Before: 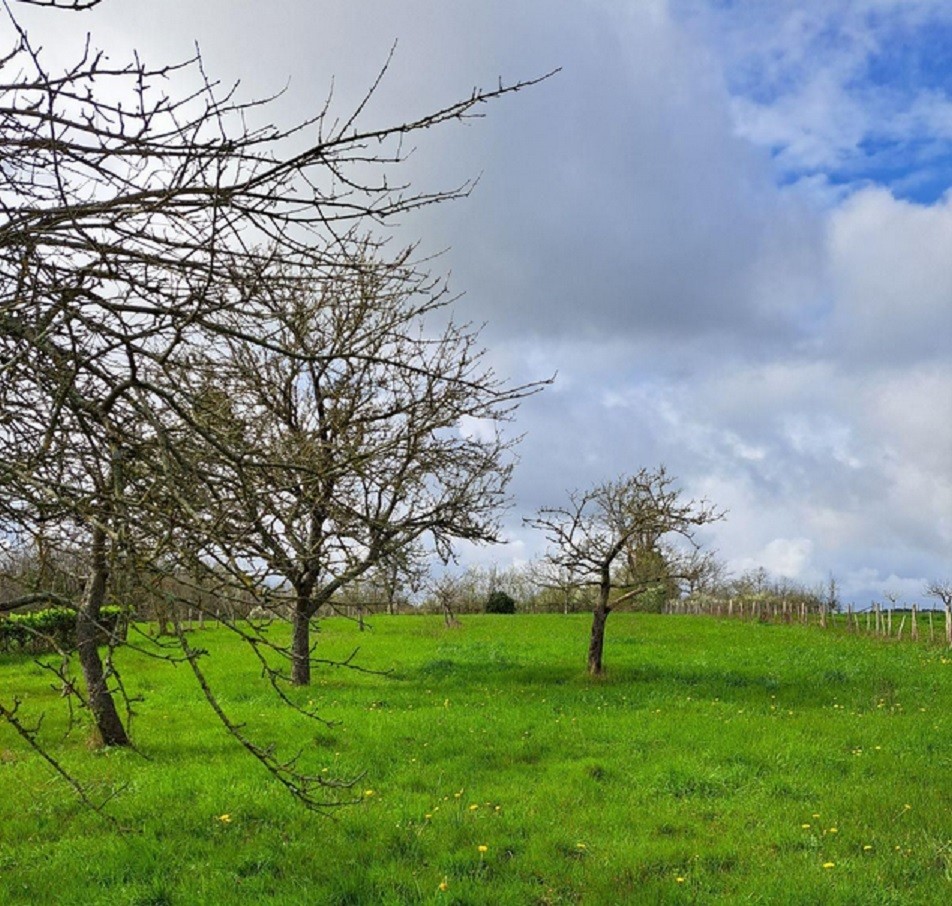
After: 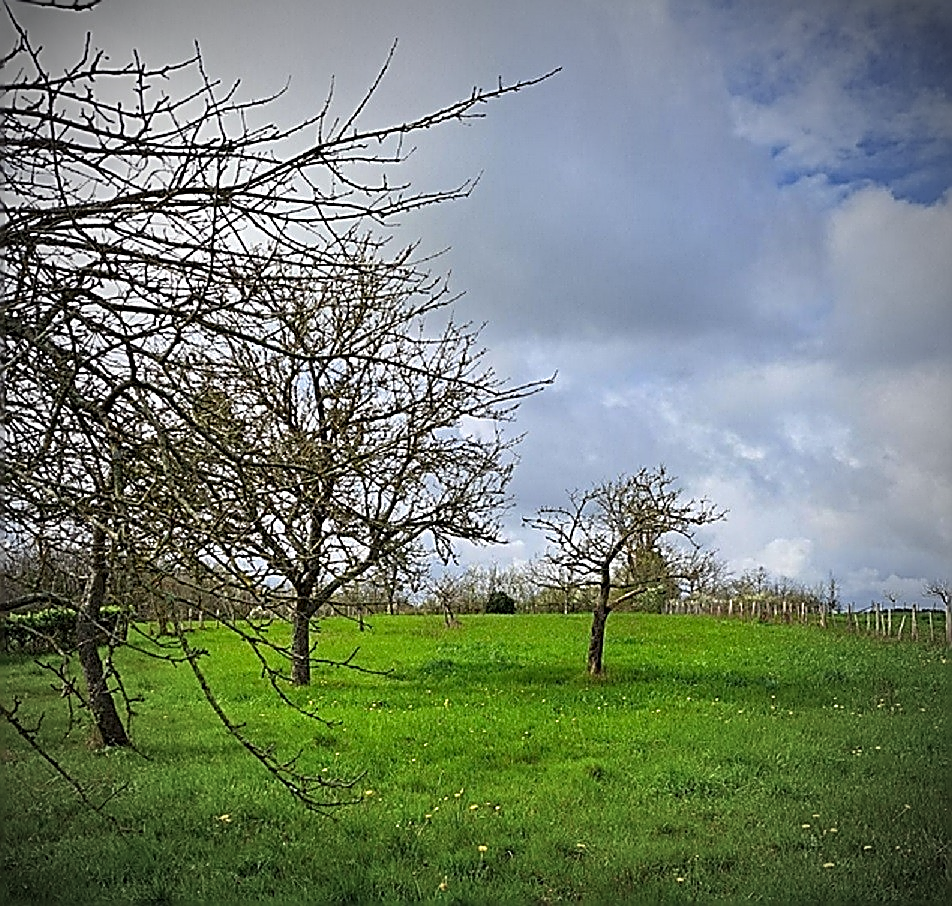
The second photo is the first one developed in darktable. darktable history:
sharpen: amount 1.861
vignetting: fall-off start 67.5%, fall-off radius 67.23%, brightness -0.813, automatic ratio true
